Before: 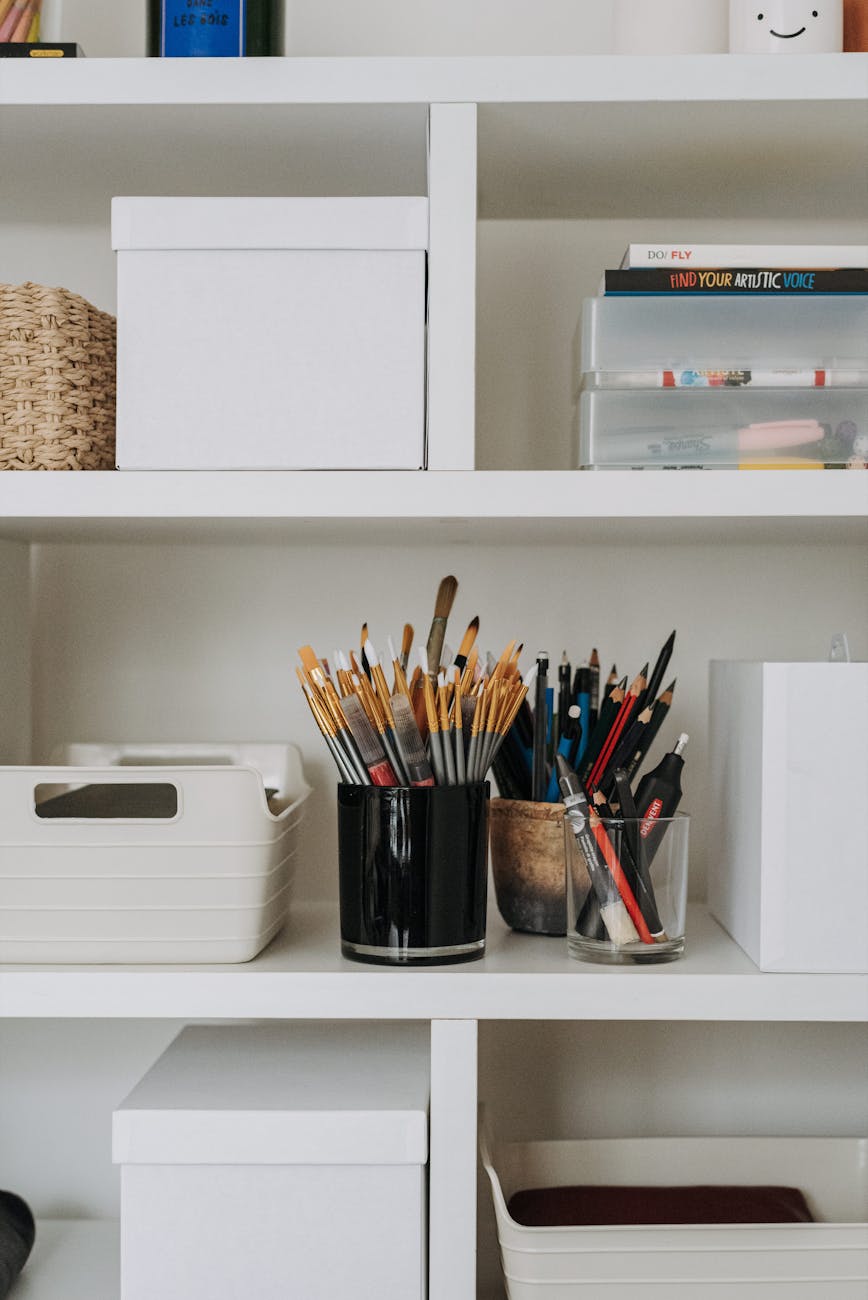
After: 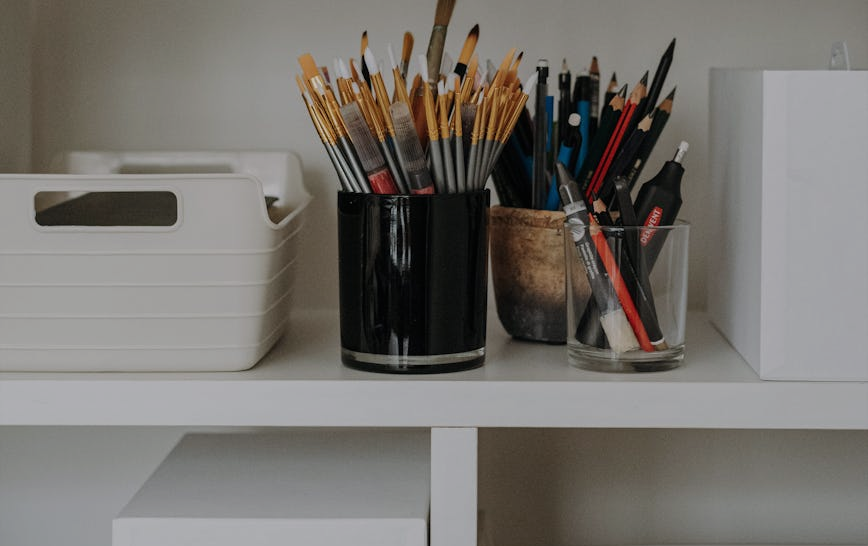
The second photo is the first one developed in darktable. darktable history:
crop: top 45.551%, bottom 12.262%
exposure: black level correction 0, exposure -0.721 EV, compensate highlight preservation false
